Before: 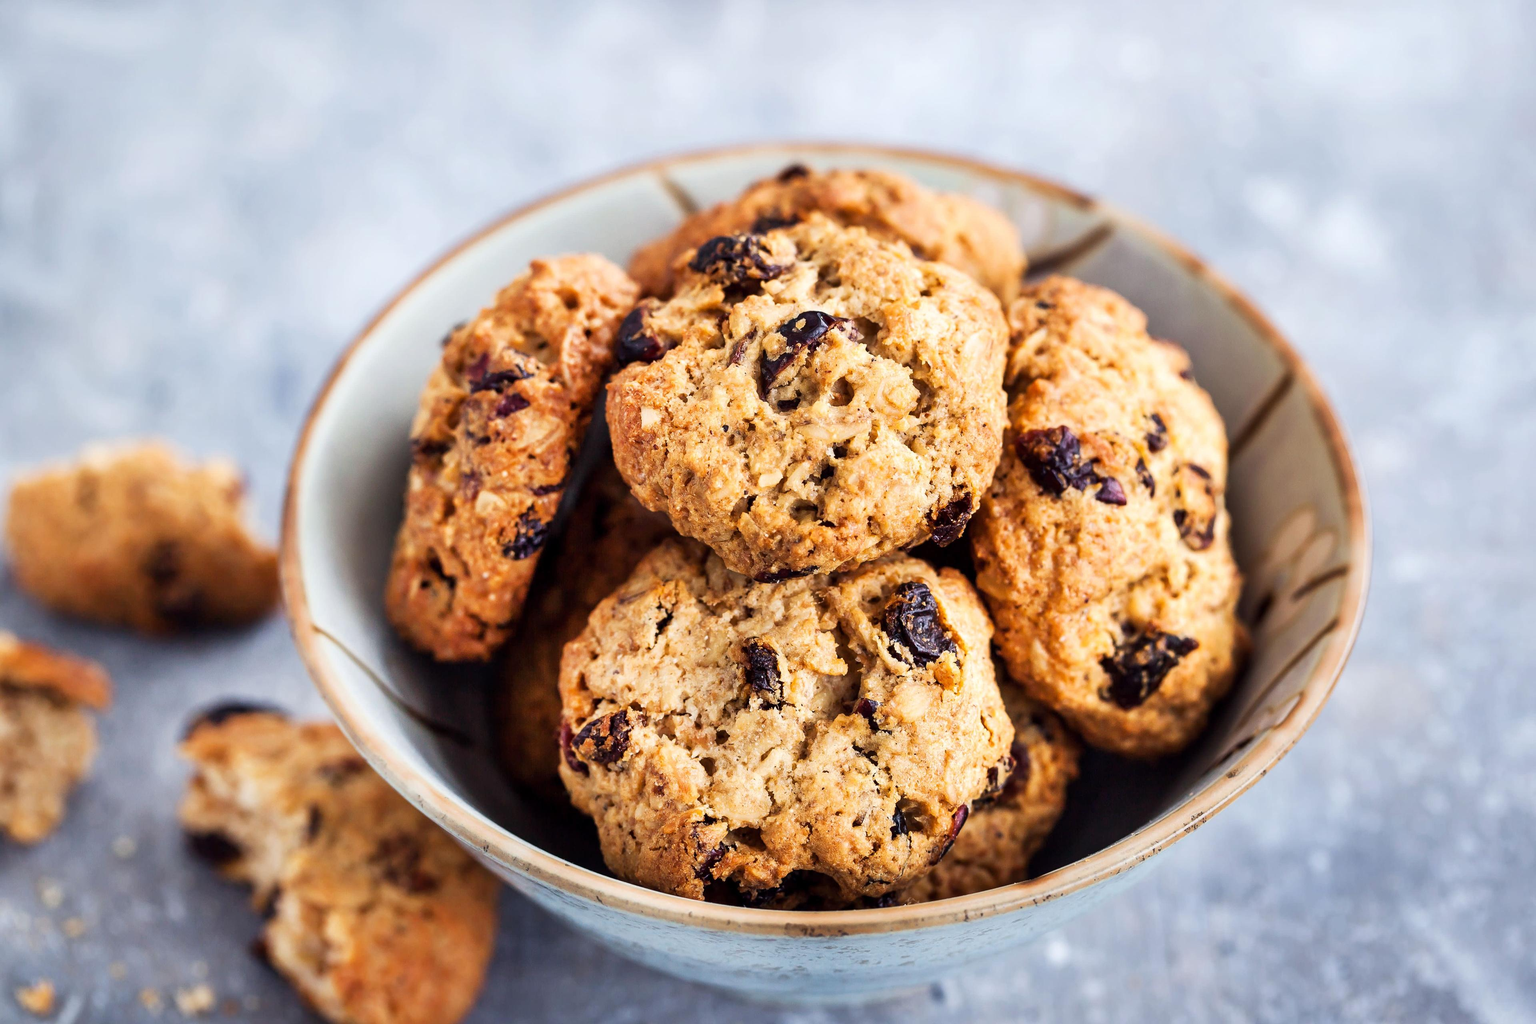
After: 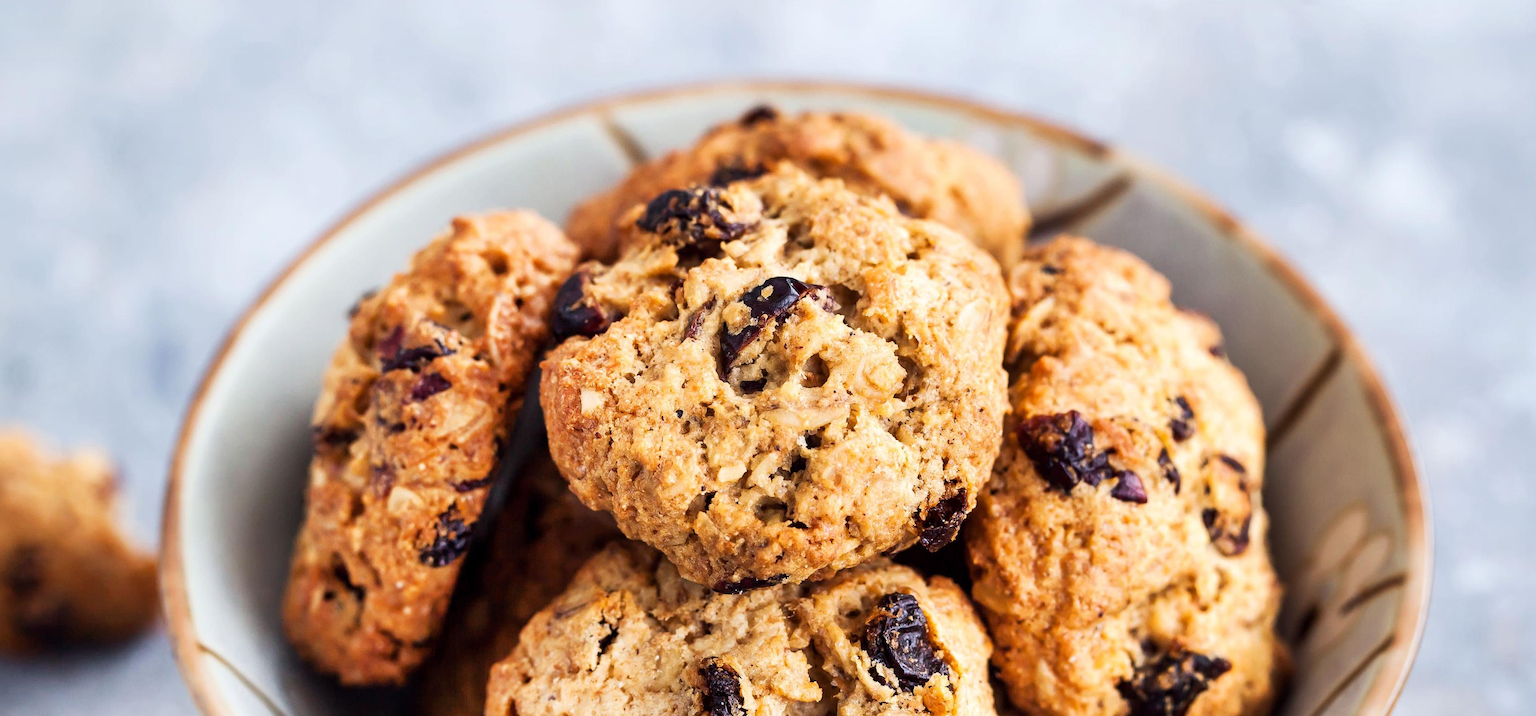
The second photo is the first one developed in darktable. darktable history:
crop and rotate: left 9.329%, top 7.227%, right 4.931%, bottom 32.794%
